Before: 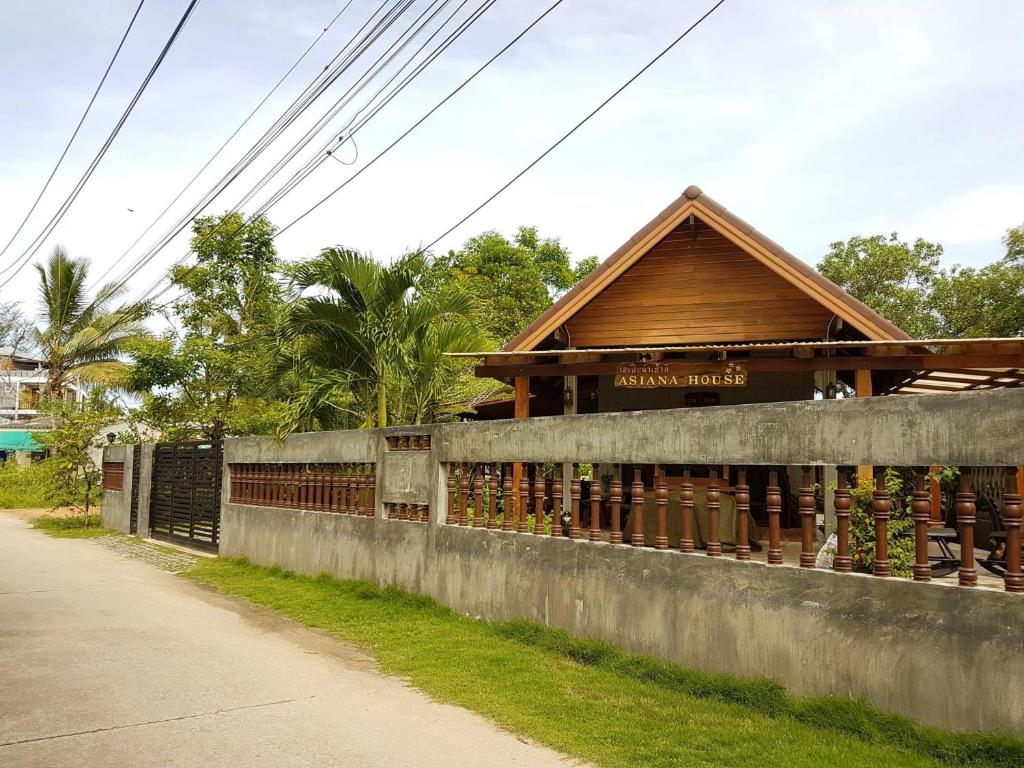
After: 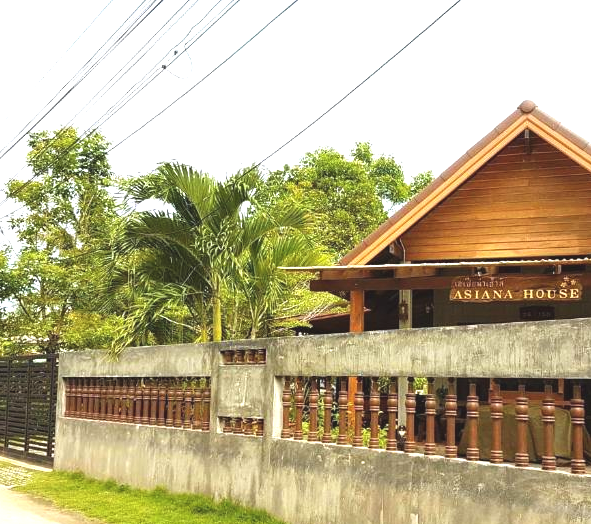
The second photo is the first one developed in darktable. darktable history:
white balance: red 0.982, blue 1.018
crop: left 16.202%, top 11.208%, right 26.045%, bottom 20.557%
exposure: black level correction -0.005, exposure 1 EV, compensate highlight preservation false
